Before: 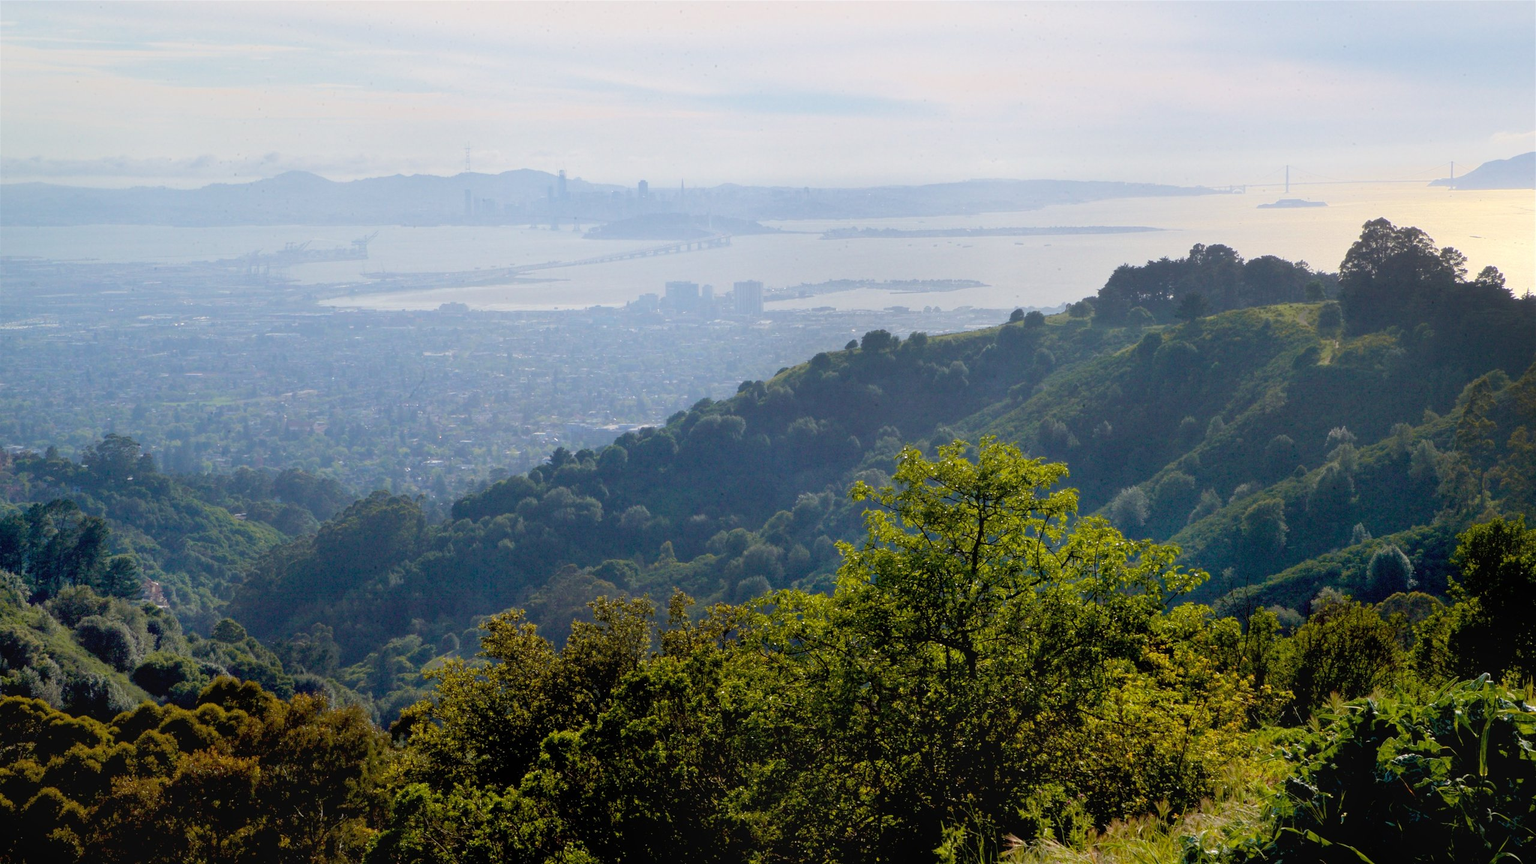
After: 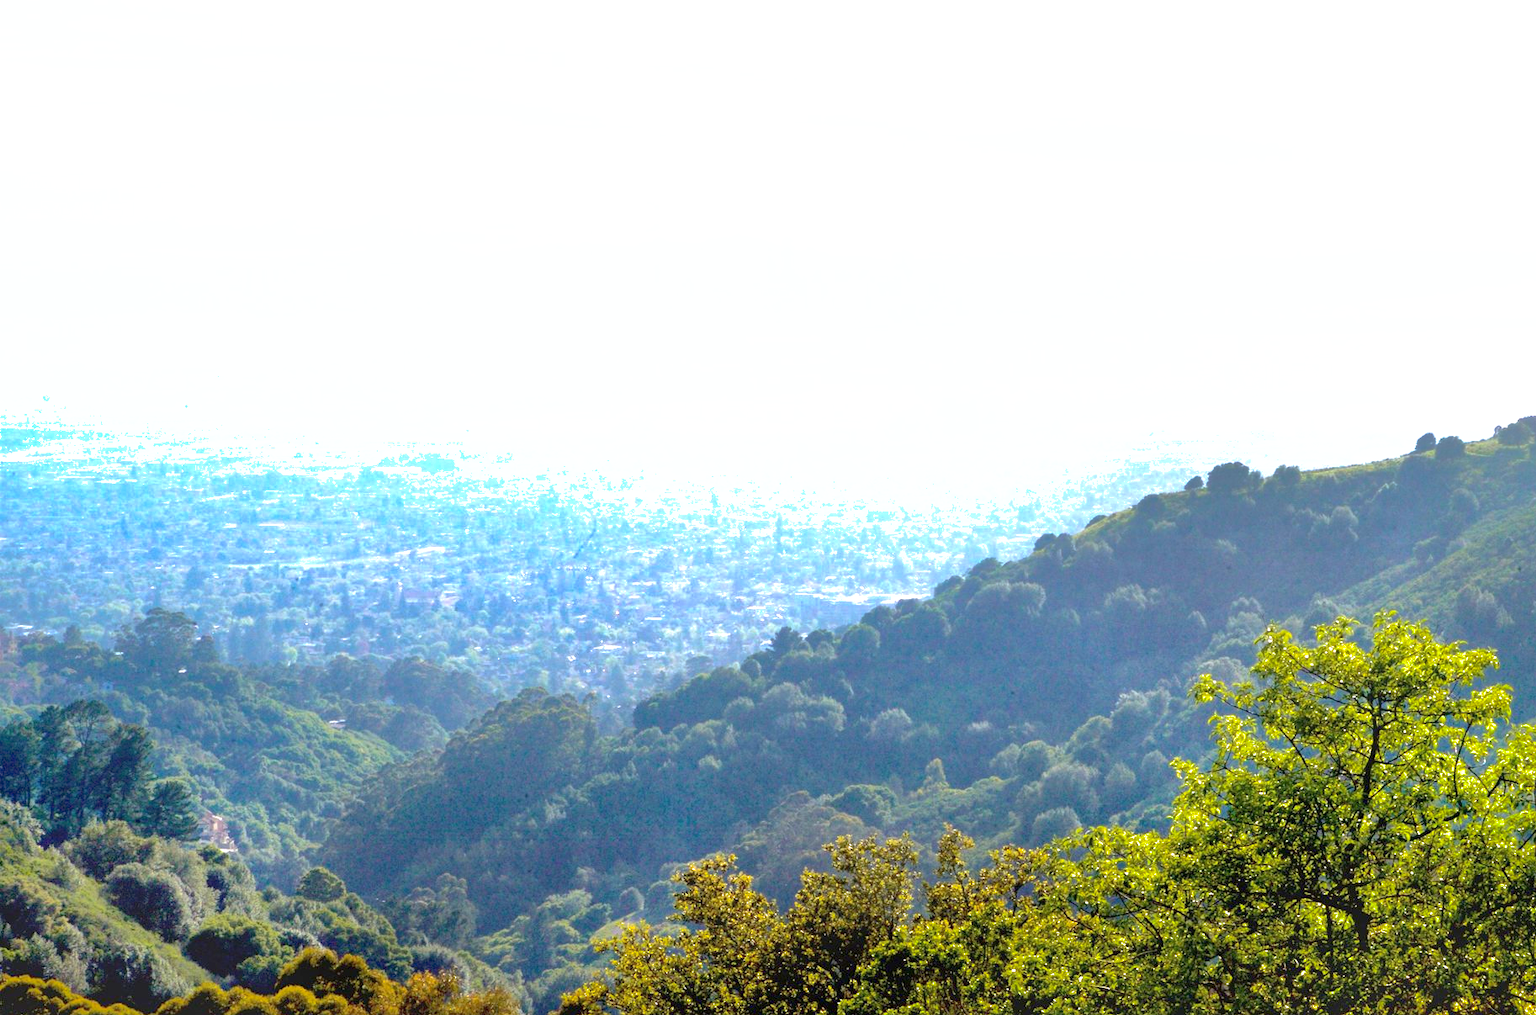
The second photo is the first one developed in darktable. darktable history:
exposure: exposure 1.516 EV, compensate highlight preservation false
shadows and highlights: highlights -60.01, highlights color adjustment 88.99%
crop: right 28.668%, bottom 16.157%
